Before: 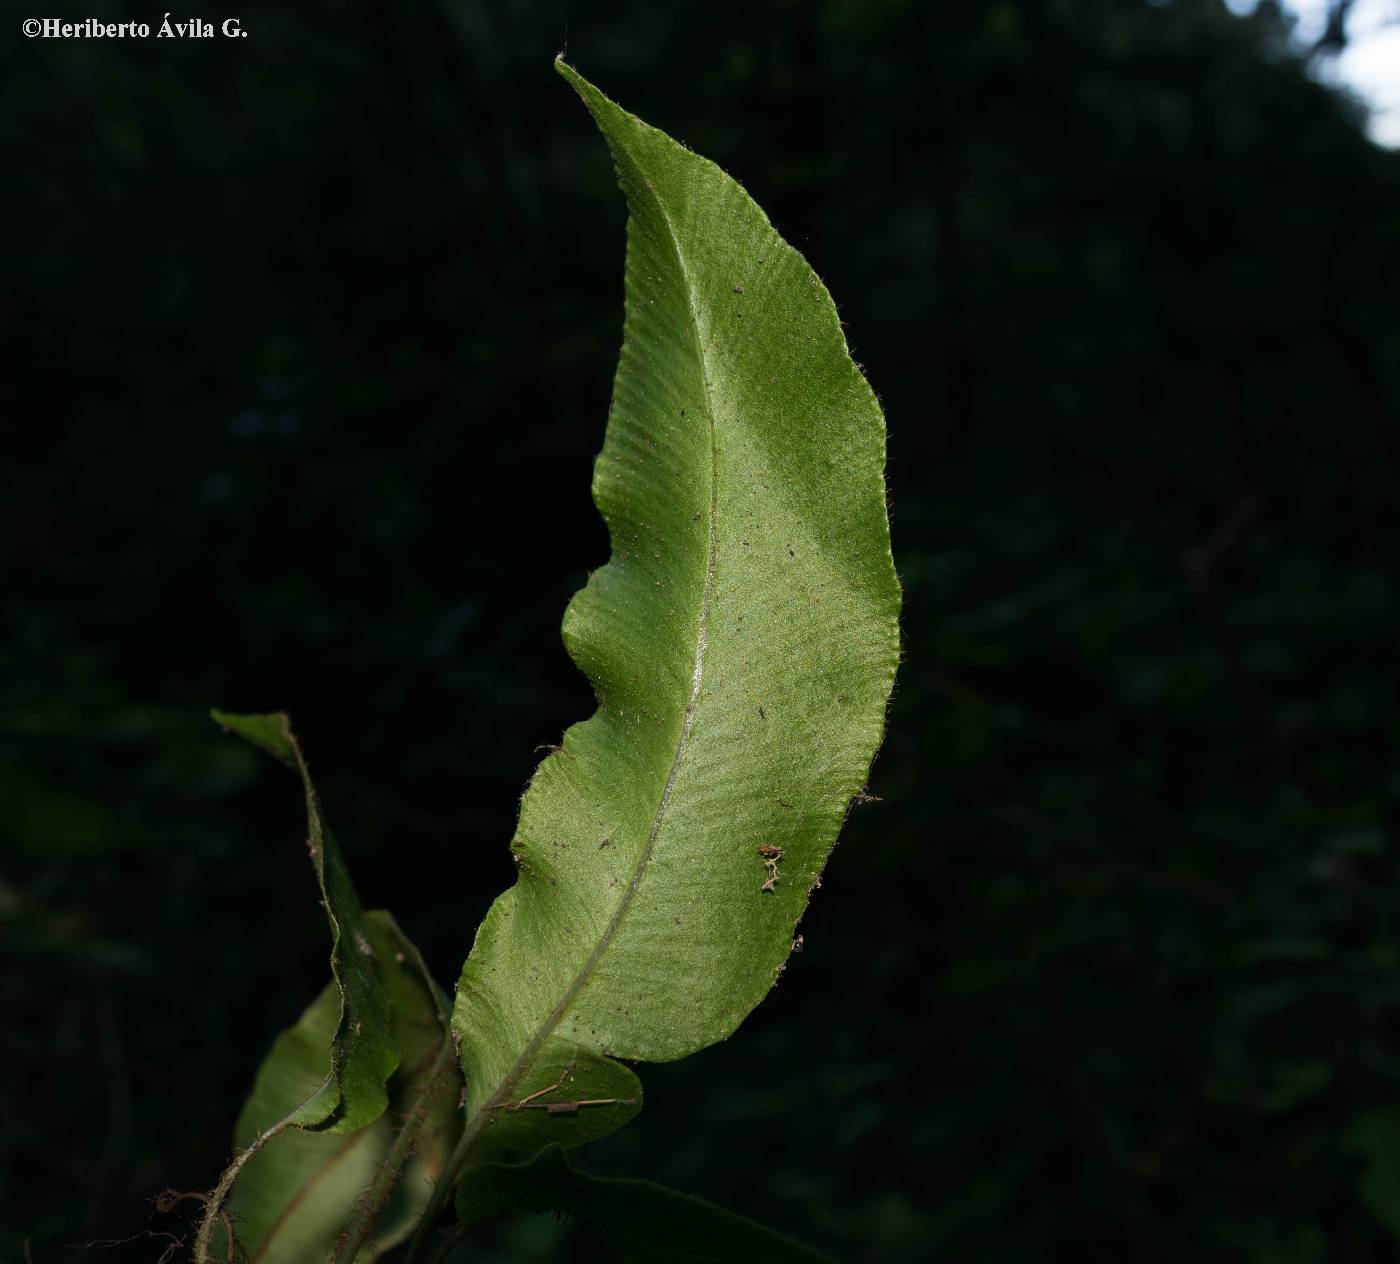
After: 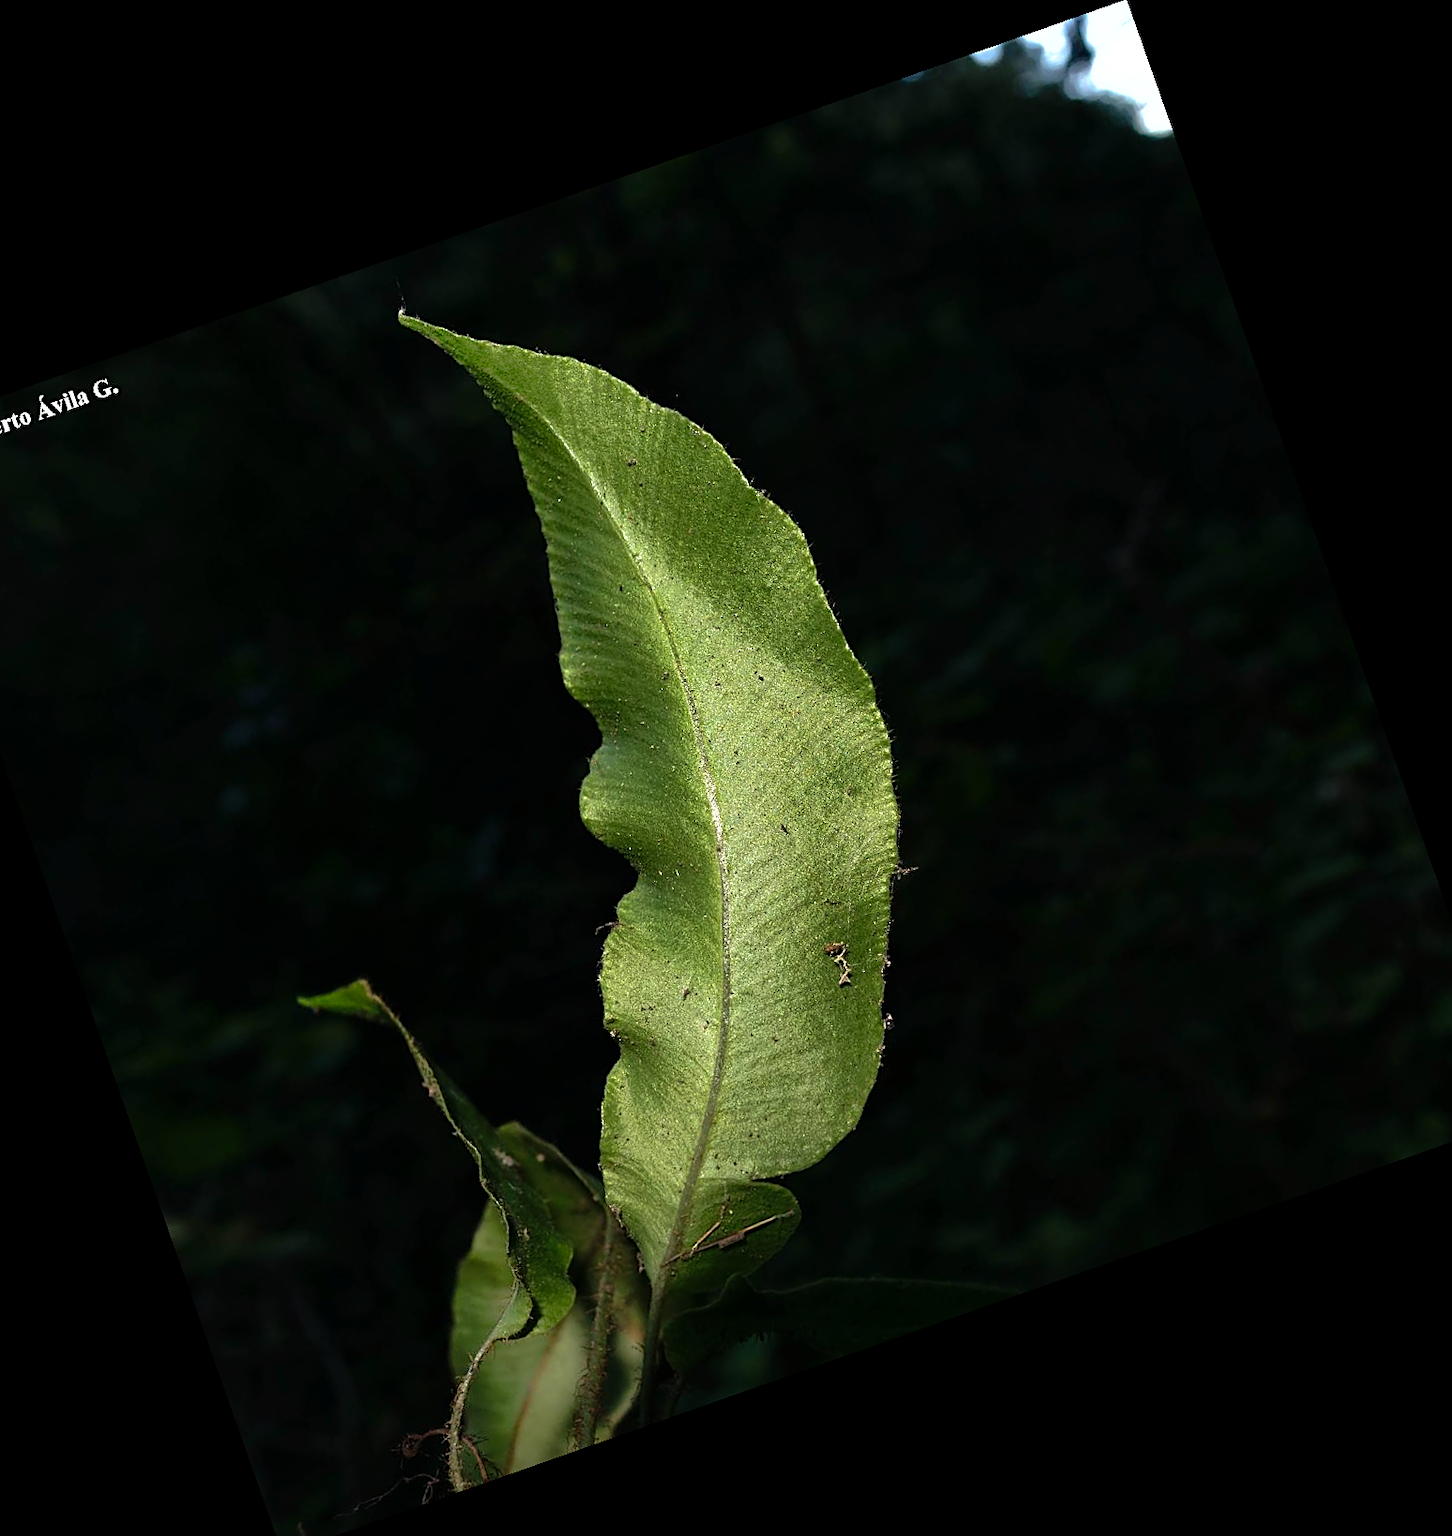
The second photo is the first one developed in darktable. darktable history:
tone equalizer: -8 EV -1.08 EV, -7 EV -1.01 EV, -6 EV -0.867 EV, -5 EV -0.578 EV, -3 EV 0.578 EV, -2 EV 0.867 EV, -1 EV 1.01 EV, +0 EV 1.08 EV, edges refinement/feathering 500, mask exposure compensation -1.57 EV, preserve details no
crop and rotate: angle 19.43°, left 6.812%, right 4.125%, bottom 1.087%
sharpen: on, module defaults
shadows and highlights: on, module defaults
